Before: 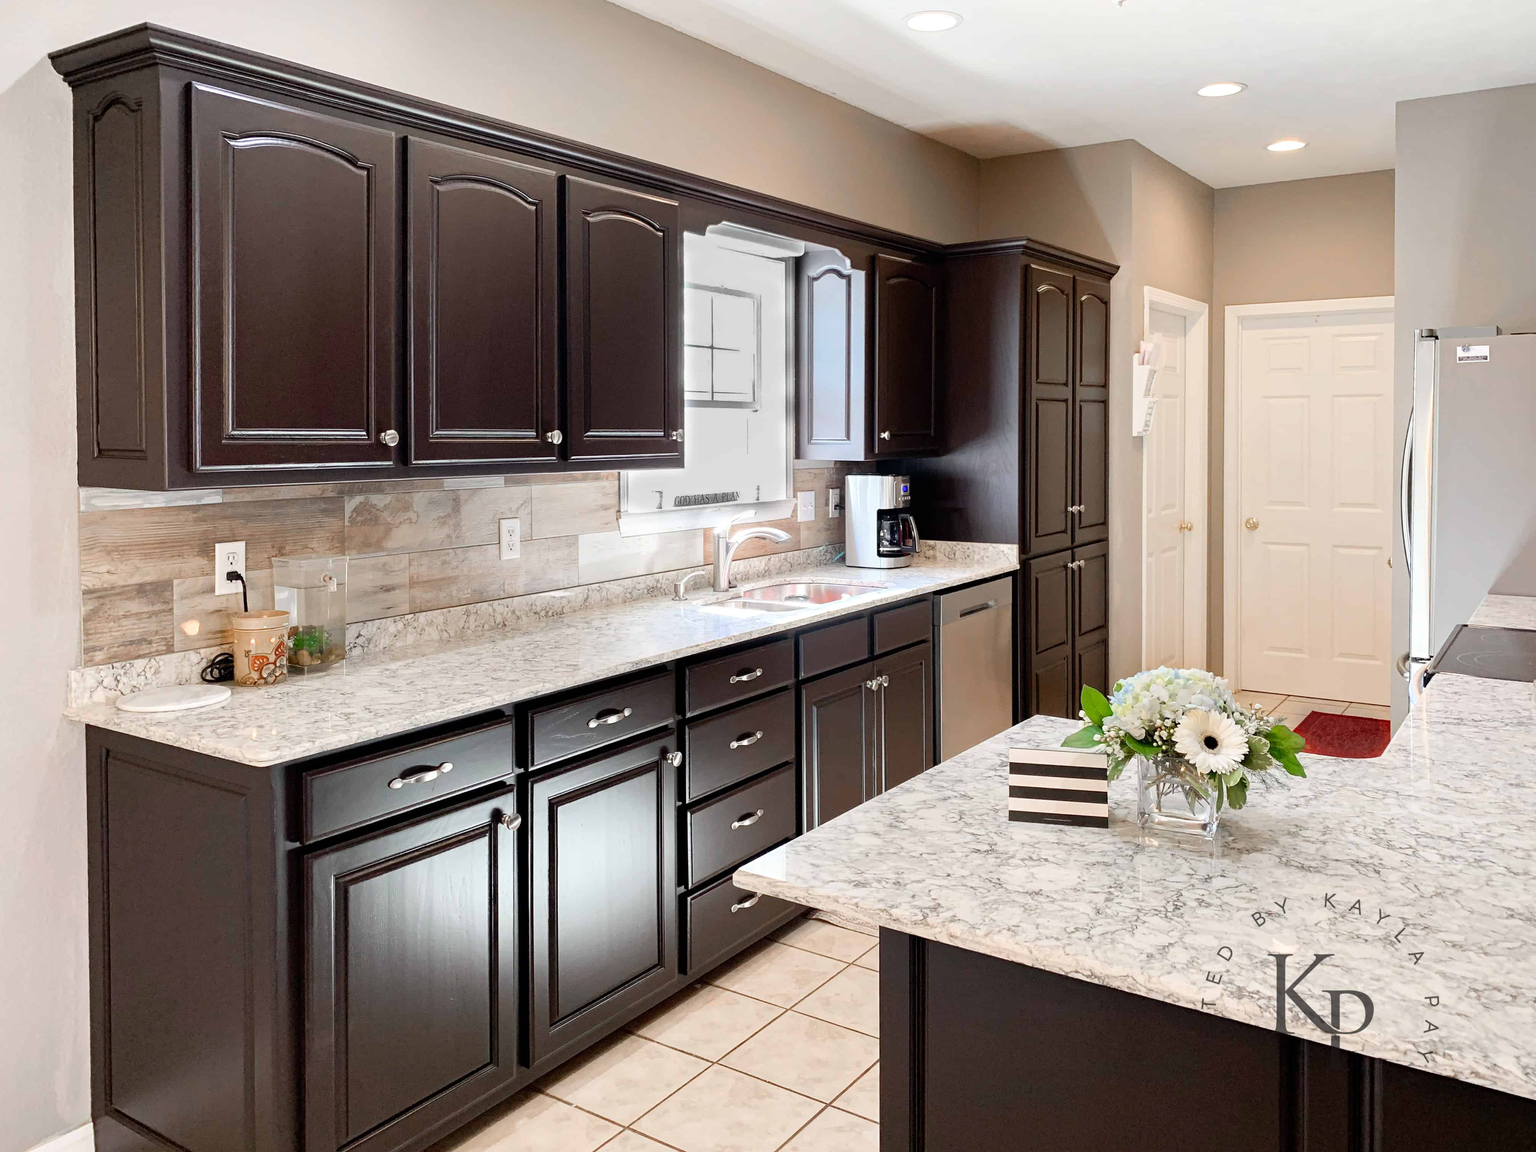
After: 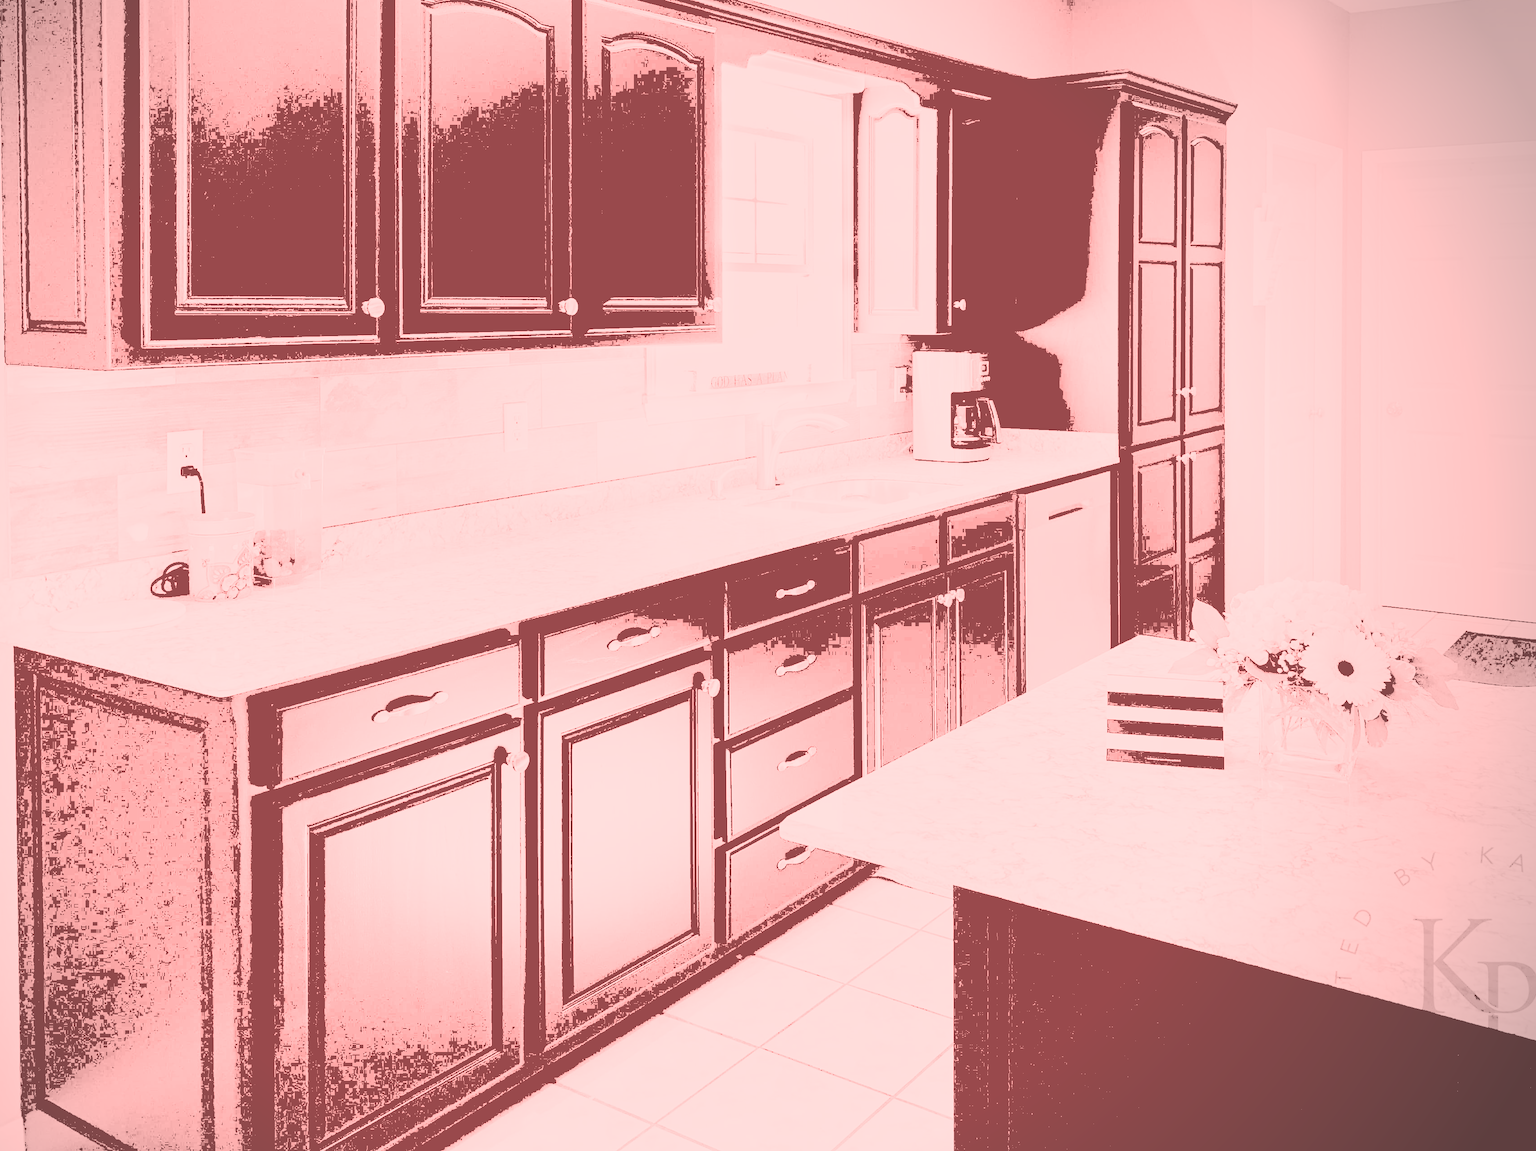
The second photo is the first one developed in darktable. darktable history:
levels: levels [0.246, 0.246, 0.506]
colorize: saturation 51%, source mix 50.67%, lightness 50.67%
crop and rotate: left 4.842%, top 15.51%, right 10.668%
vignetting: center (-0.15, 0.013)
color correction: highlights a* 21.16, highlights b* 19.61
